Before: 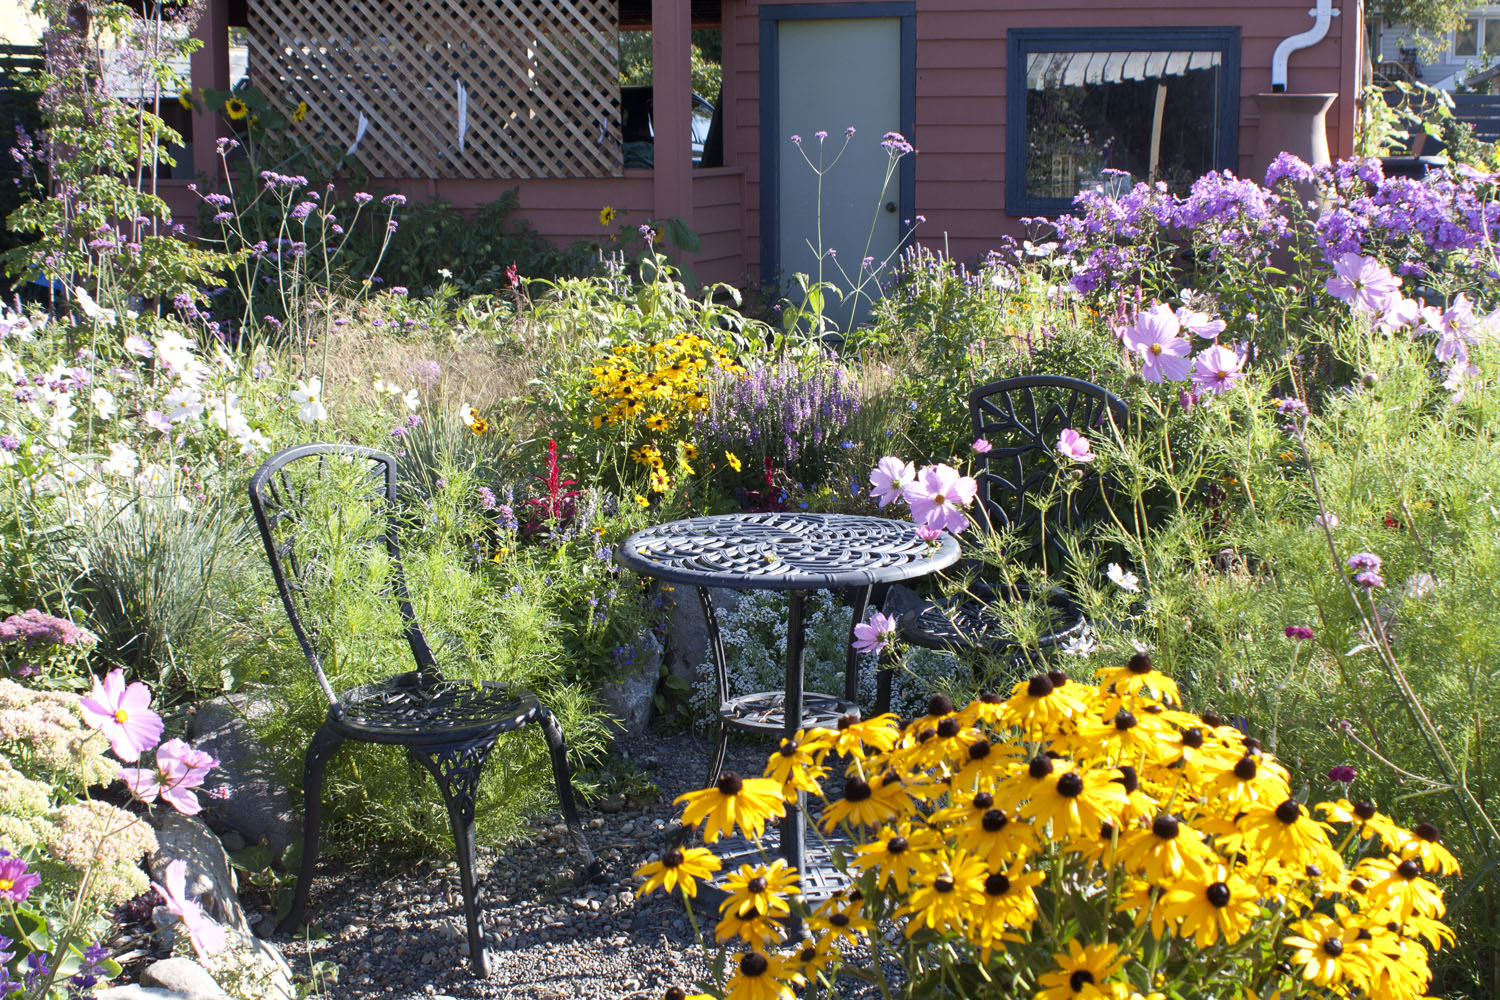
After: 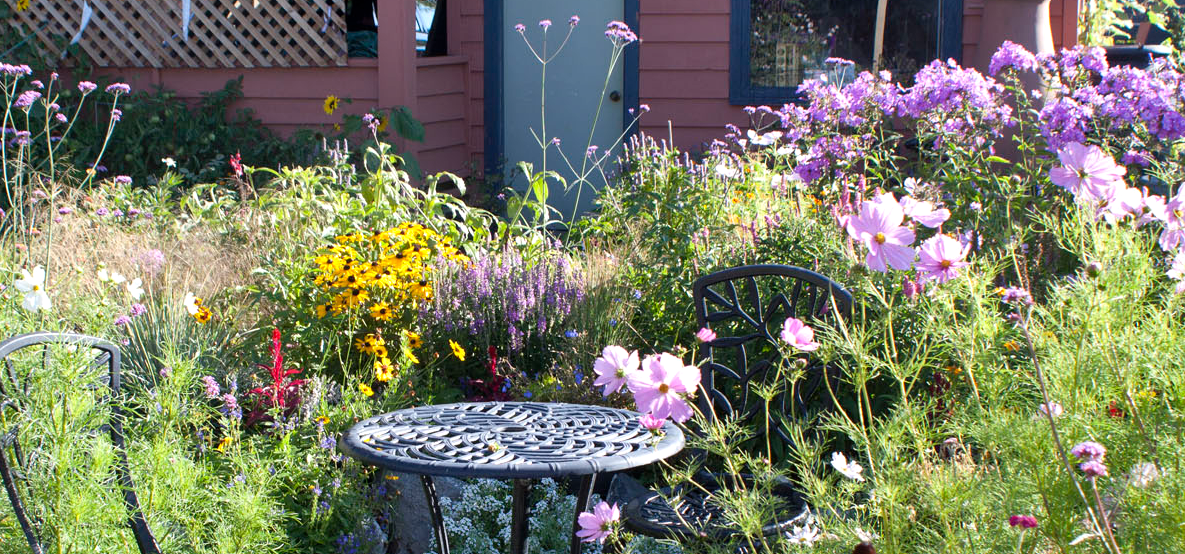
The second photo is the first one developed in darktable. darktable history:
crop: left 18.415%, top 11.116%, right 2.529%, bottom 33.439%
levels: black 0.025%, levels [0, 0.476, 0.951]
shadows and highlights: soften with gaussian
